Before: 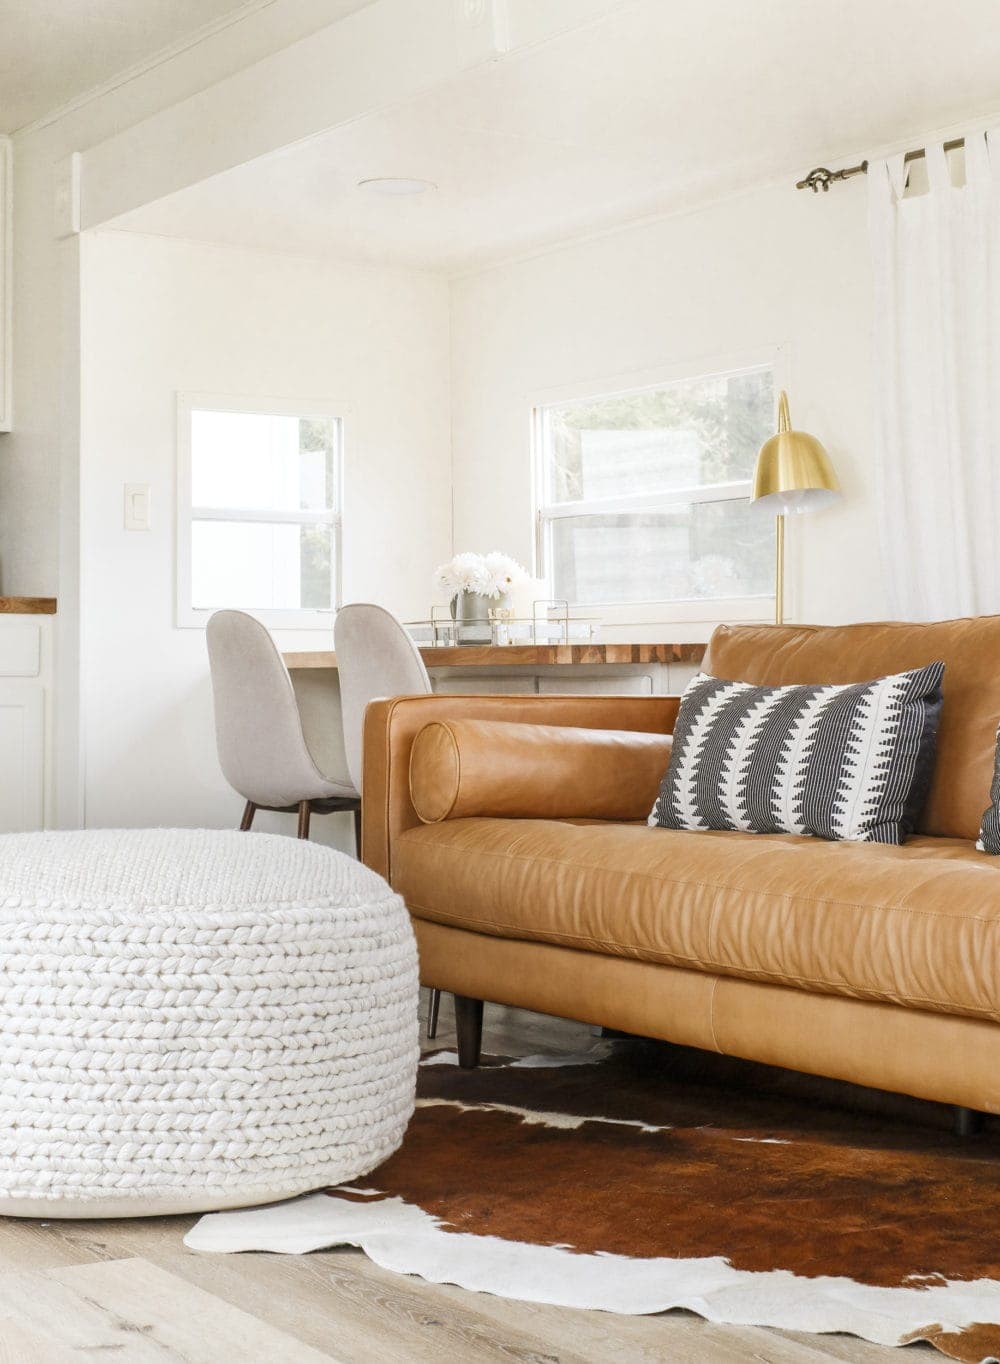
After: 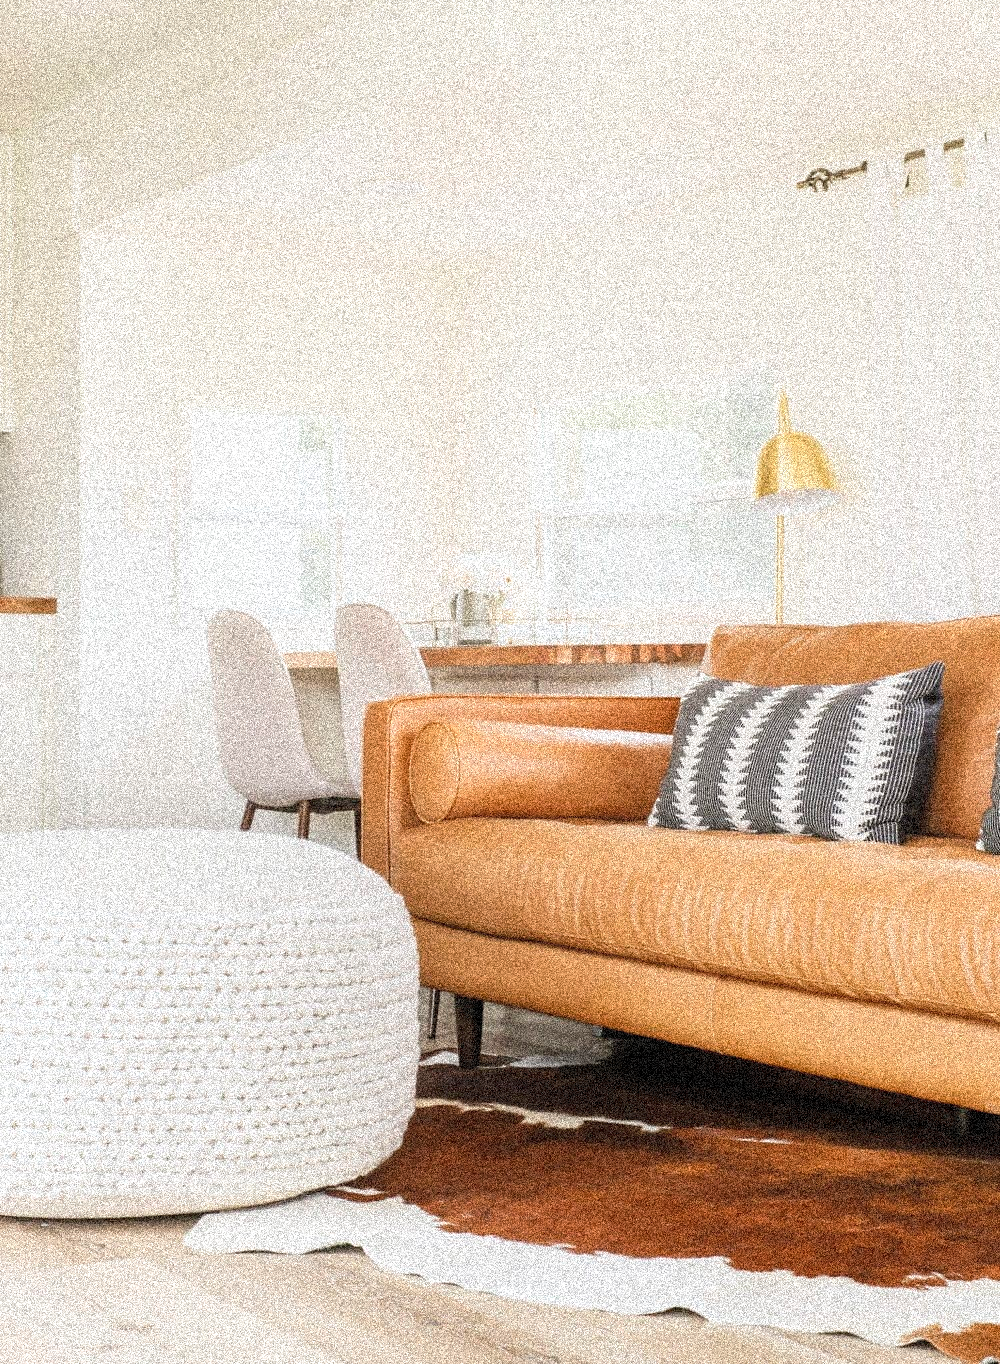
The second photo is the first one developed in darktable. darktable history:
grain: coarseness 3.75 ISO, strength 100%, mid-tones bias 0%
contrast brightness saturation: contrast 0.14, brightness 0.21
